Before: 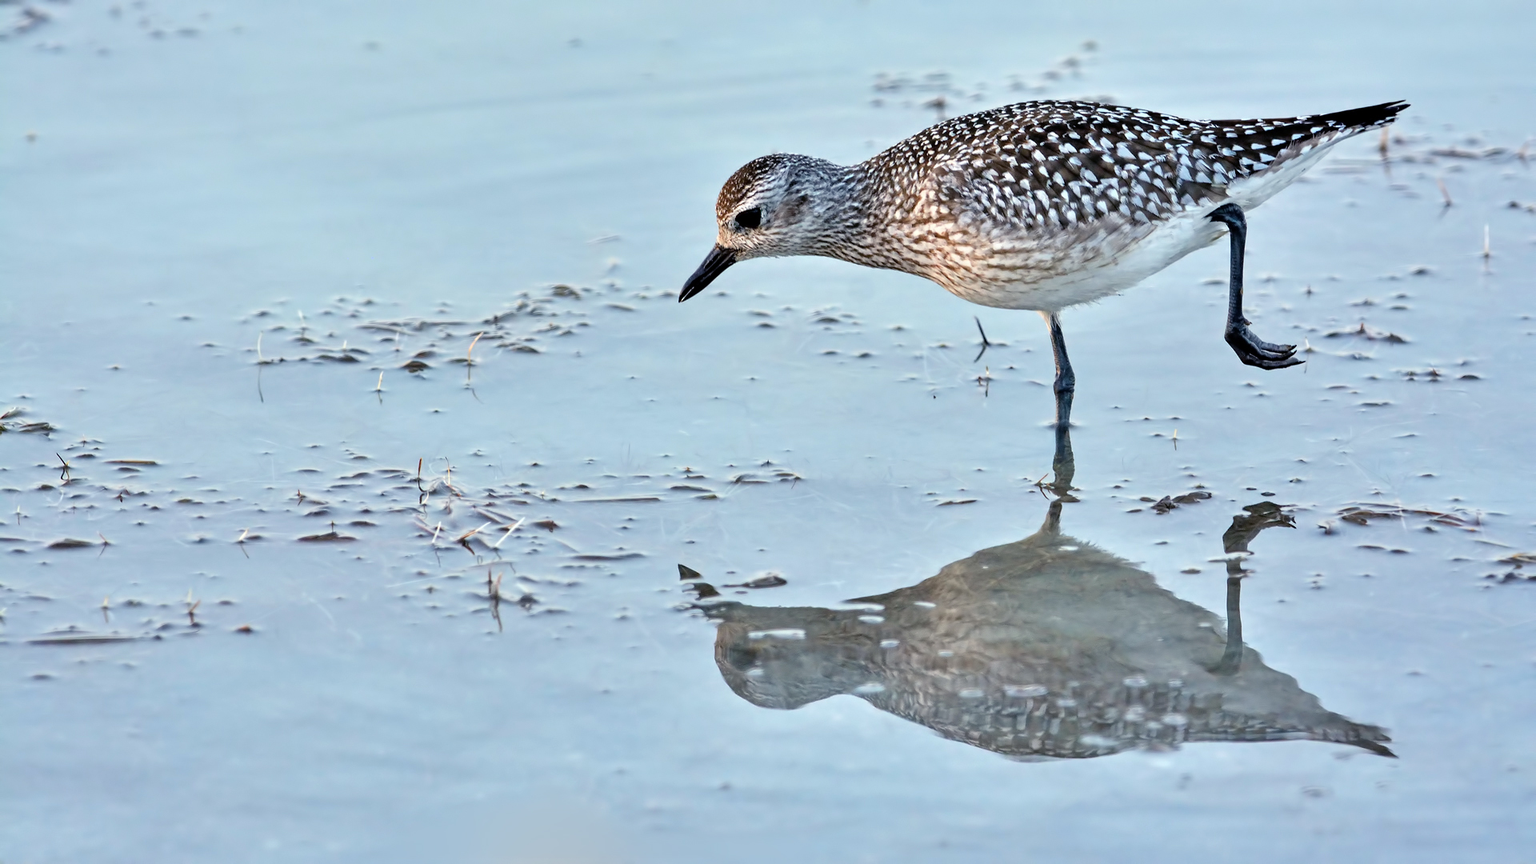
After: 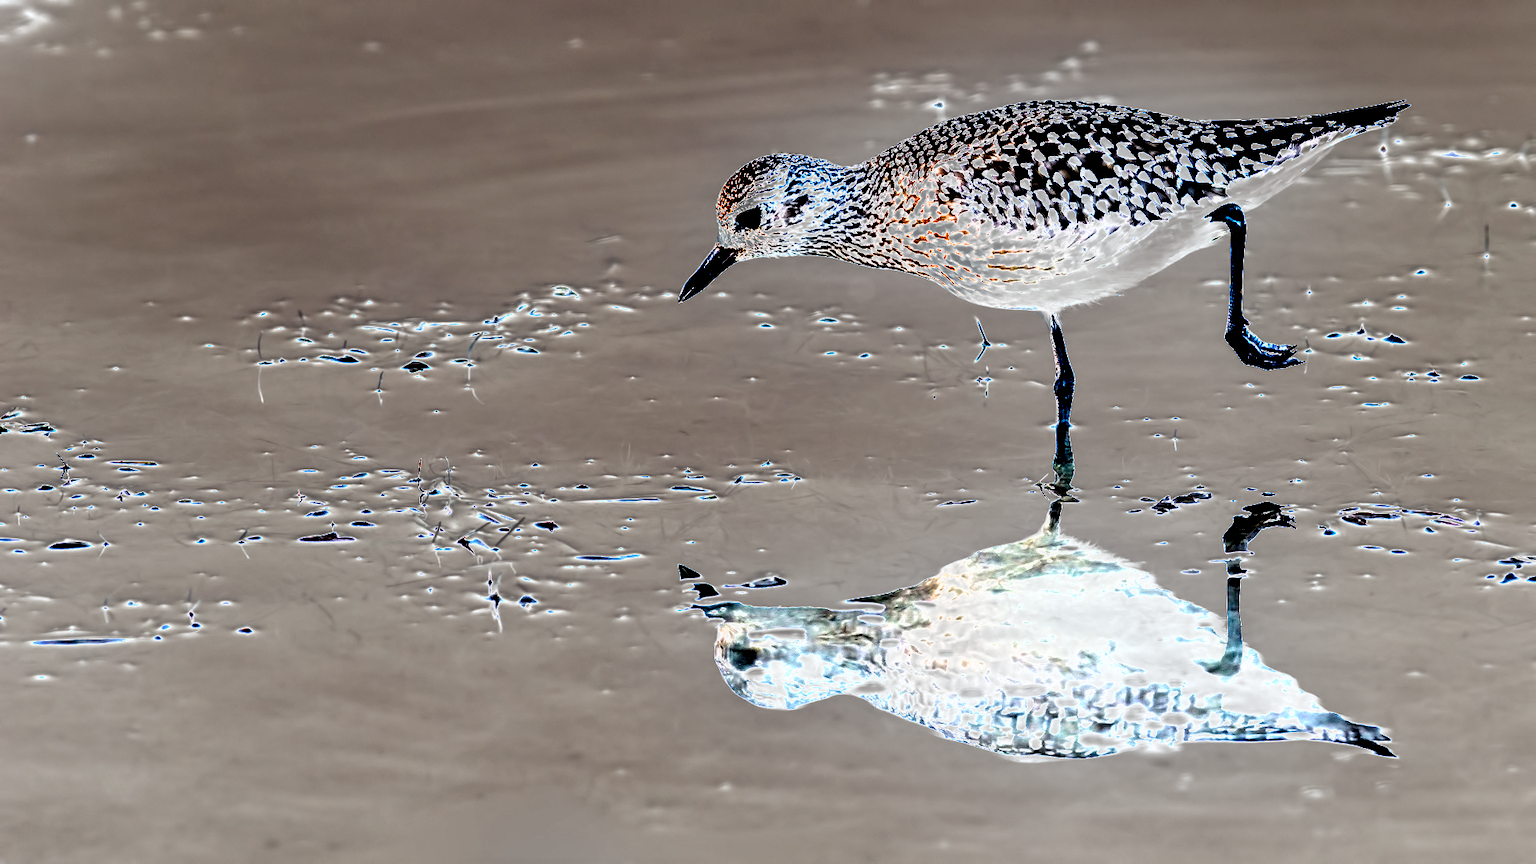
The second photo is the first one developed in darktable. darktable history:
exposure: black level correction 0, exposure 1.403 EV, compensate exposure bias true, compensate highlight preservation false
shadows and highlights: white point adjustment 0.063, soften with gaussian
